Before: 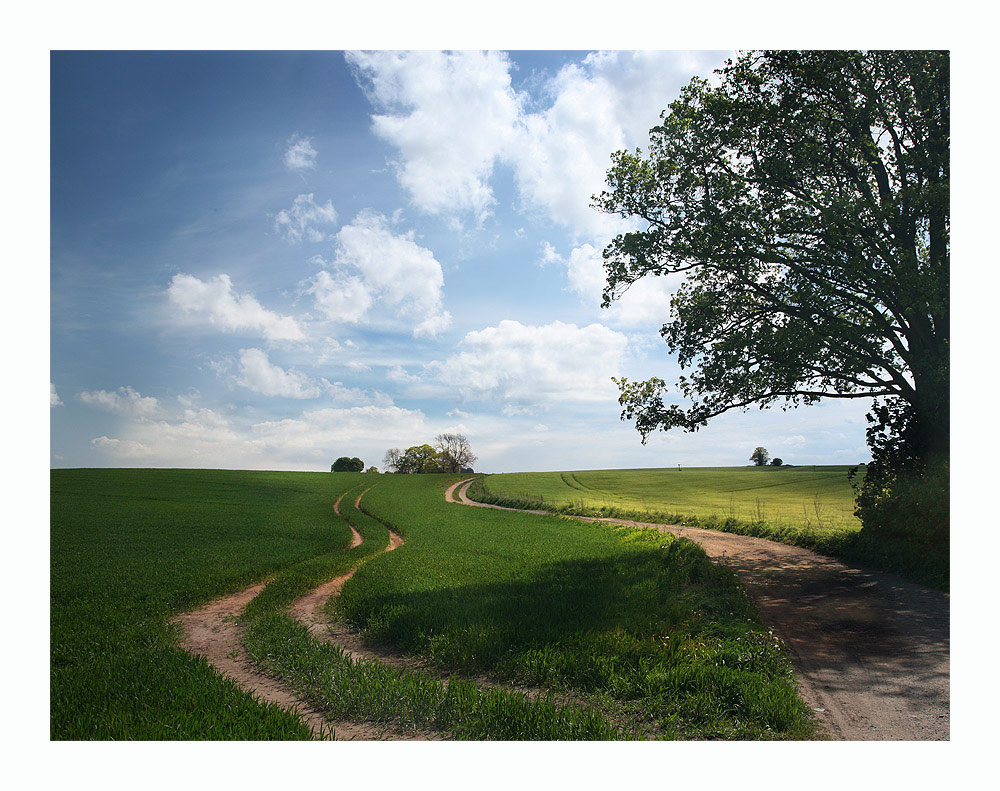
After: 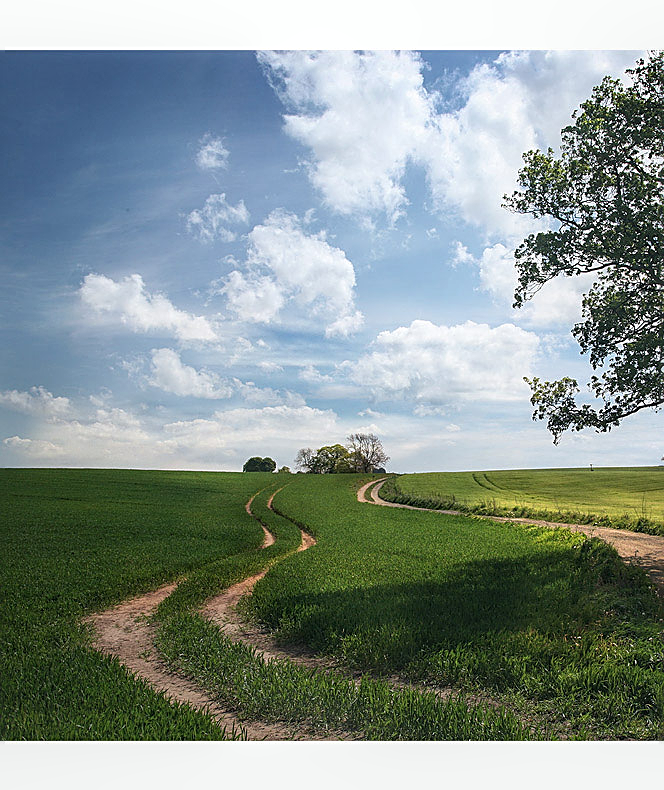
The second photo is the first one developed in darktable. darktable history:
sharpen: amount 0.486
crop and rotate: left 8.866%, right 24.693%
local contrast: on, module defaults
